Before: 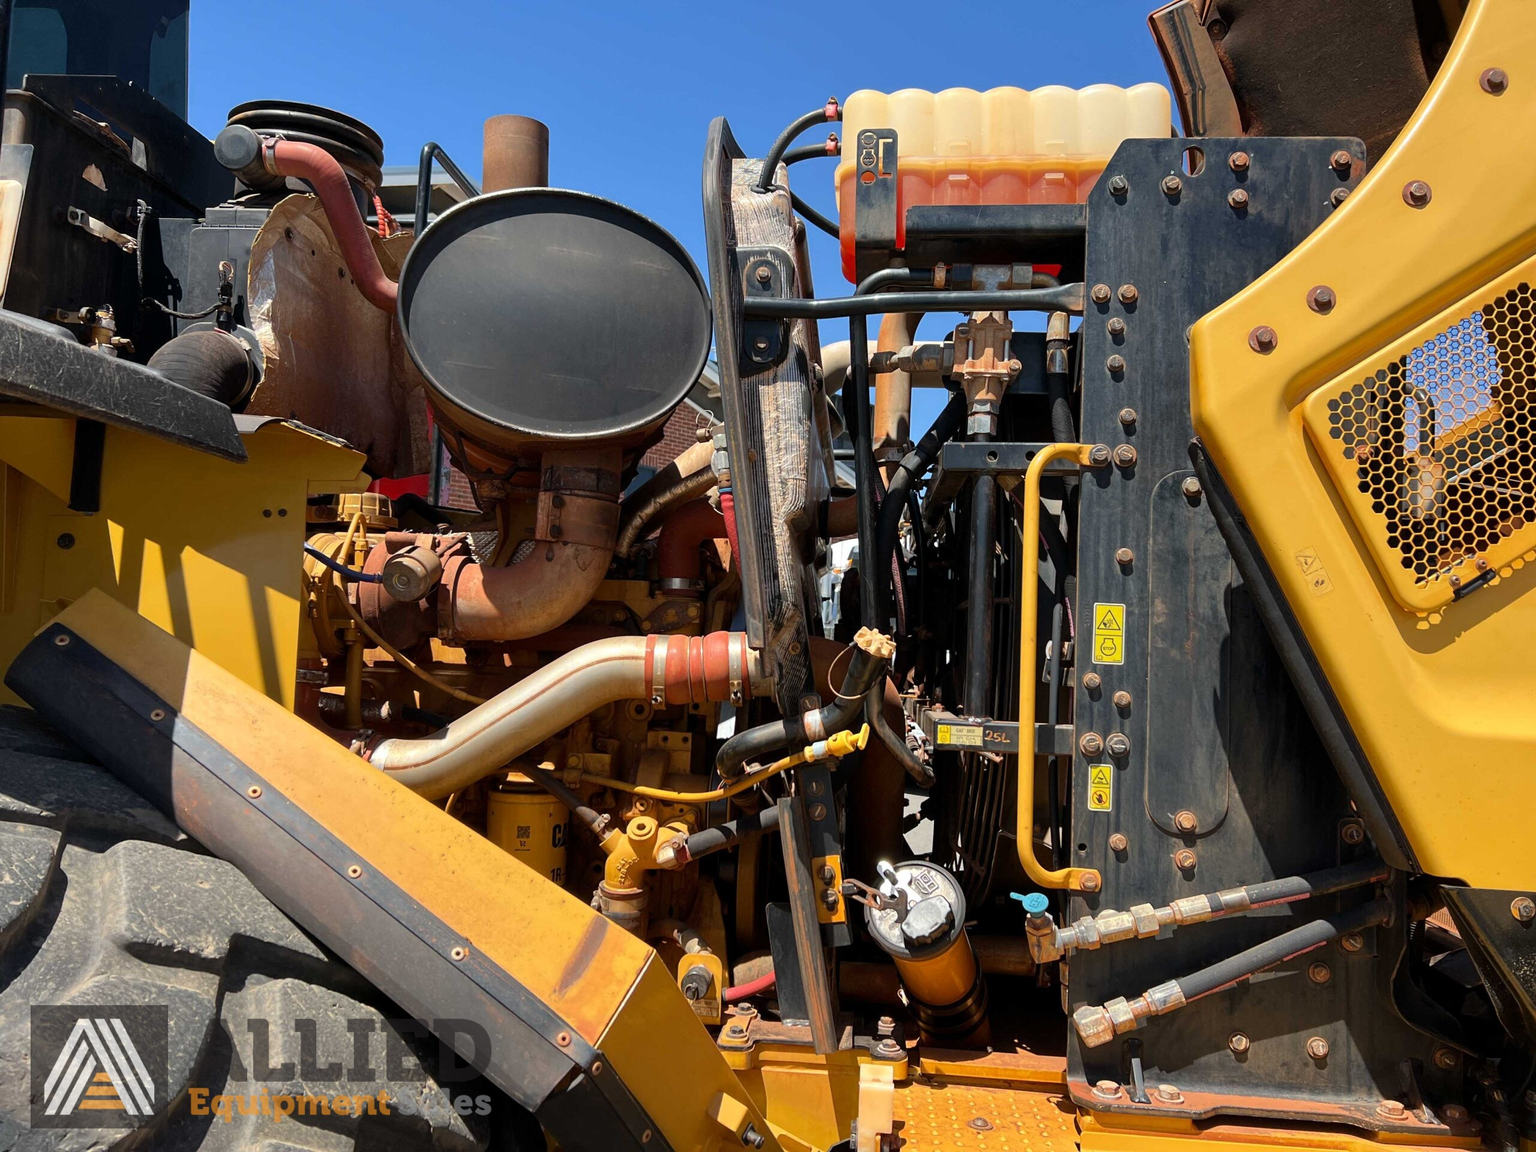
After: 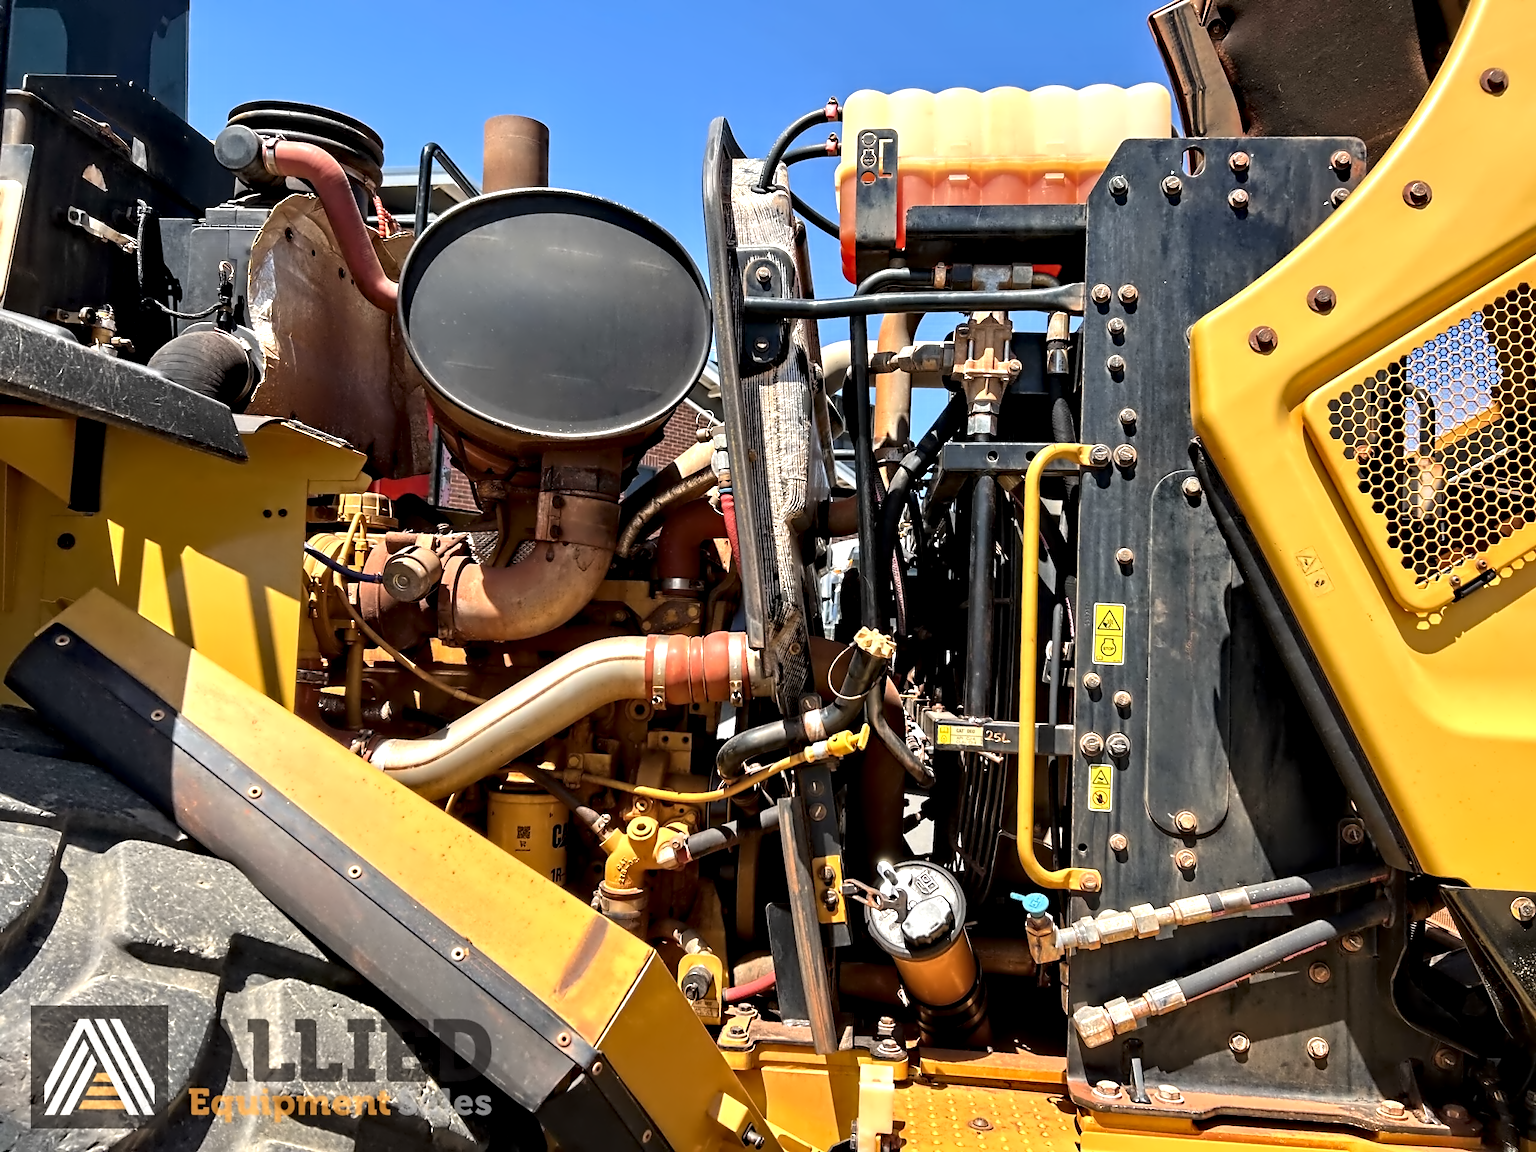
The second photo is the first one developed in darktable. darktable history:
contrast equalizer: octaves 7, y [[0.5, 0.542, 0.583, 0.625, 0.667, 0.708], [0.5 ×6], [0.5 ×6], [0, 0.033, 0.067, 0.1, 0.133, 0.167], [0, 0.05, 0.1, 0.15, 0.2, 0.25]]
exposure: black level correction 0.001, exposure 0.5 EV, compensate exposure bias true, compensate highlight preservation false
